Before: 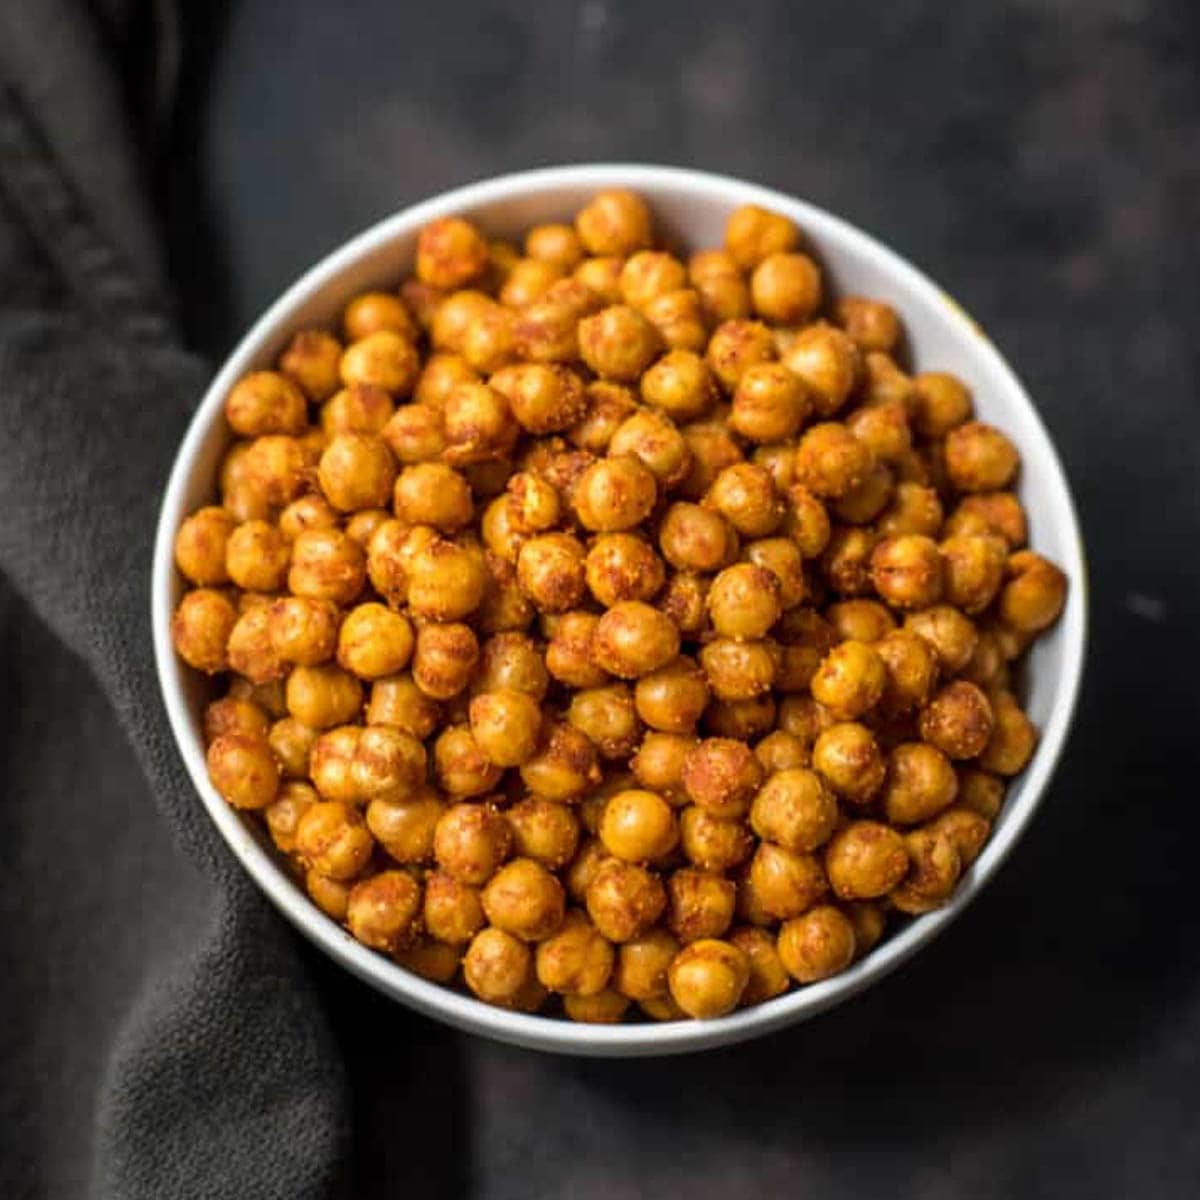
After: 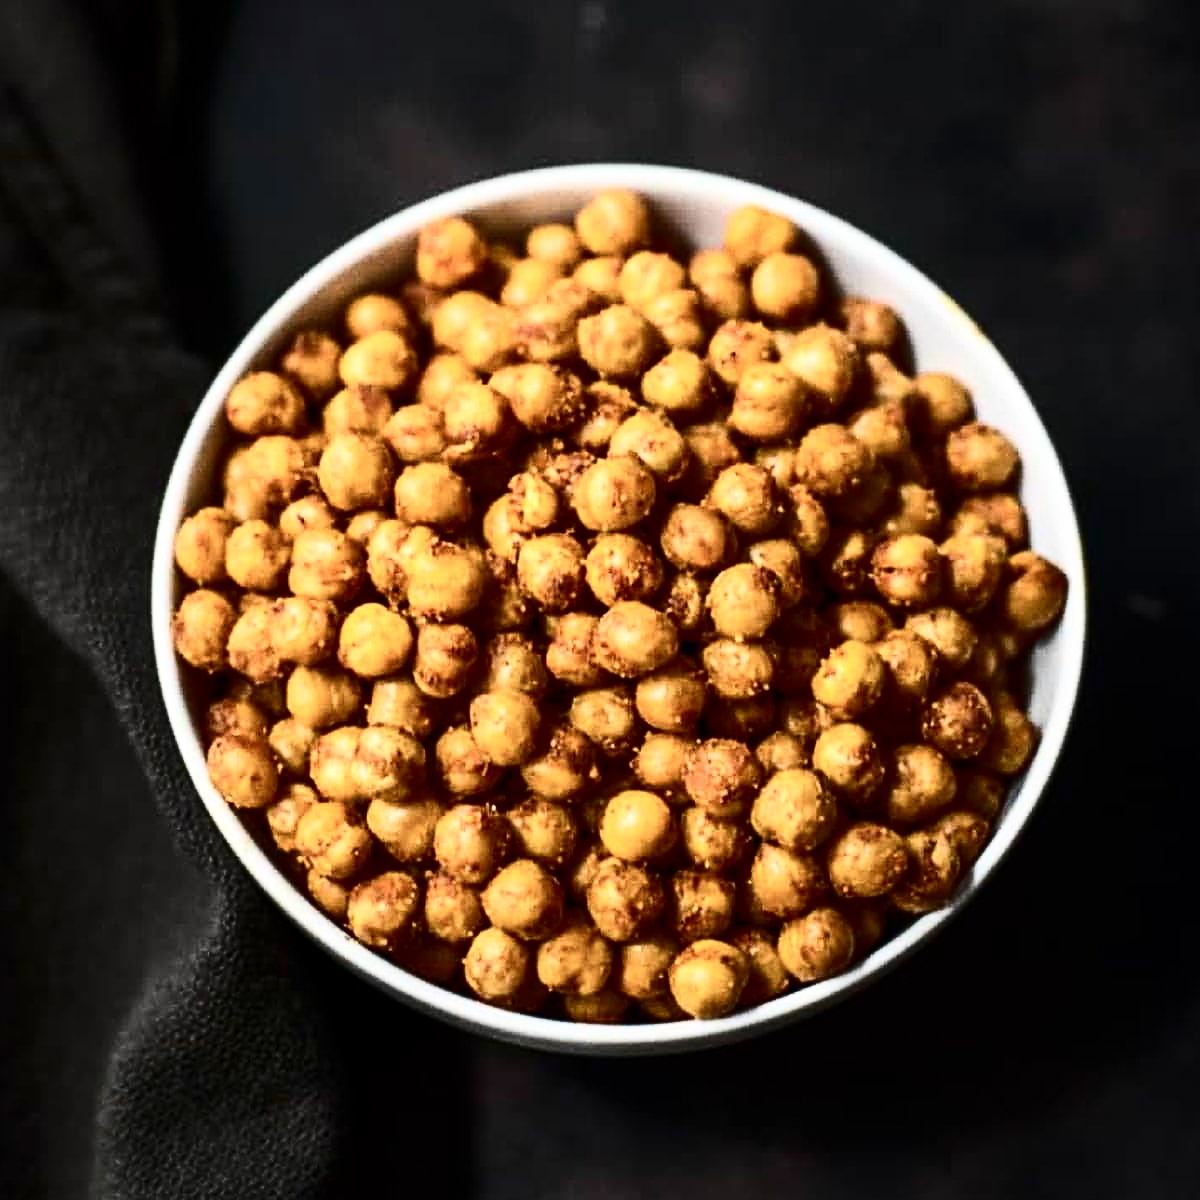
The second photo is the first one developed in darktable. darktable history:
sharpen: on, module defaults
contrast brightness saturation: contrast 0.515, saturation -0.104
